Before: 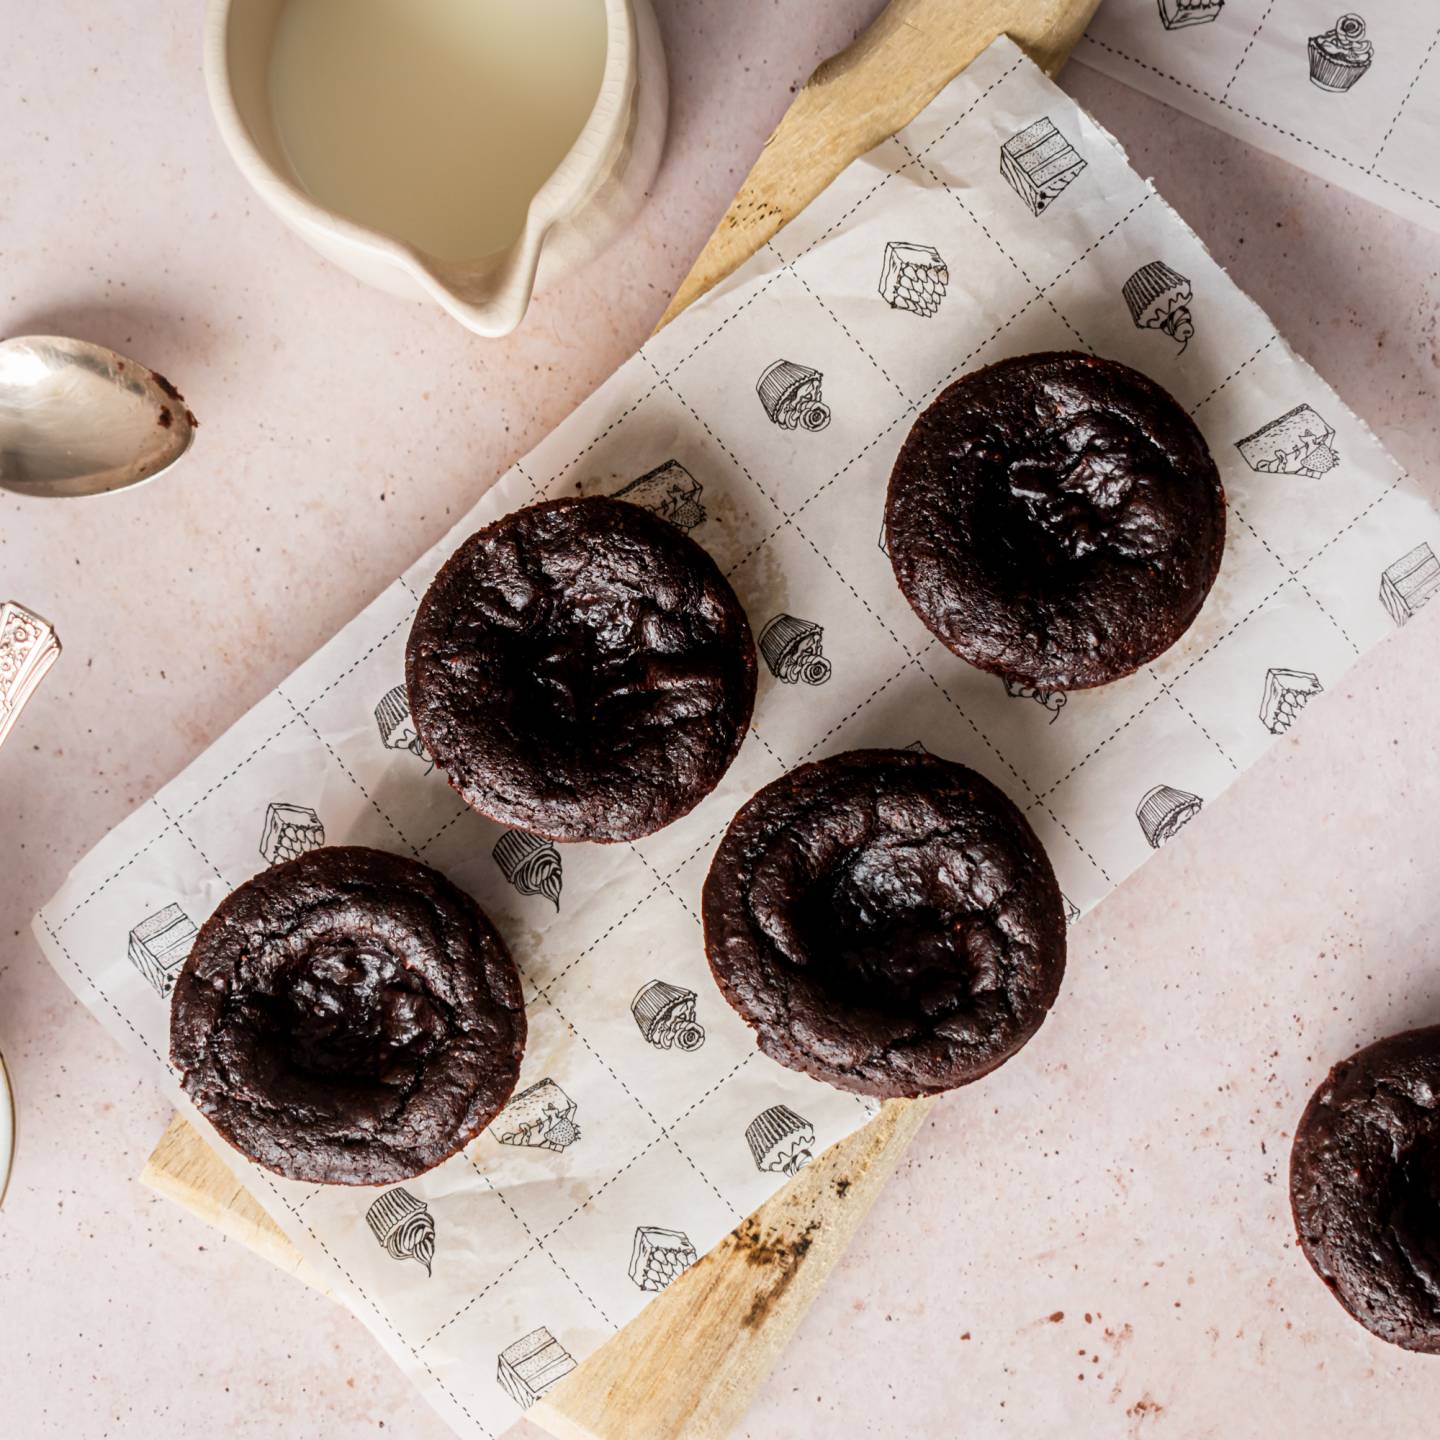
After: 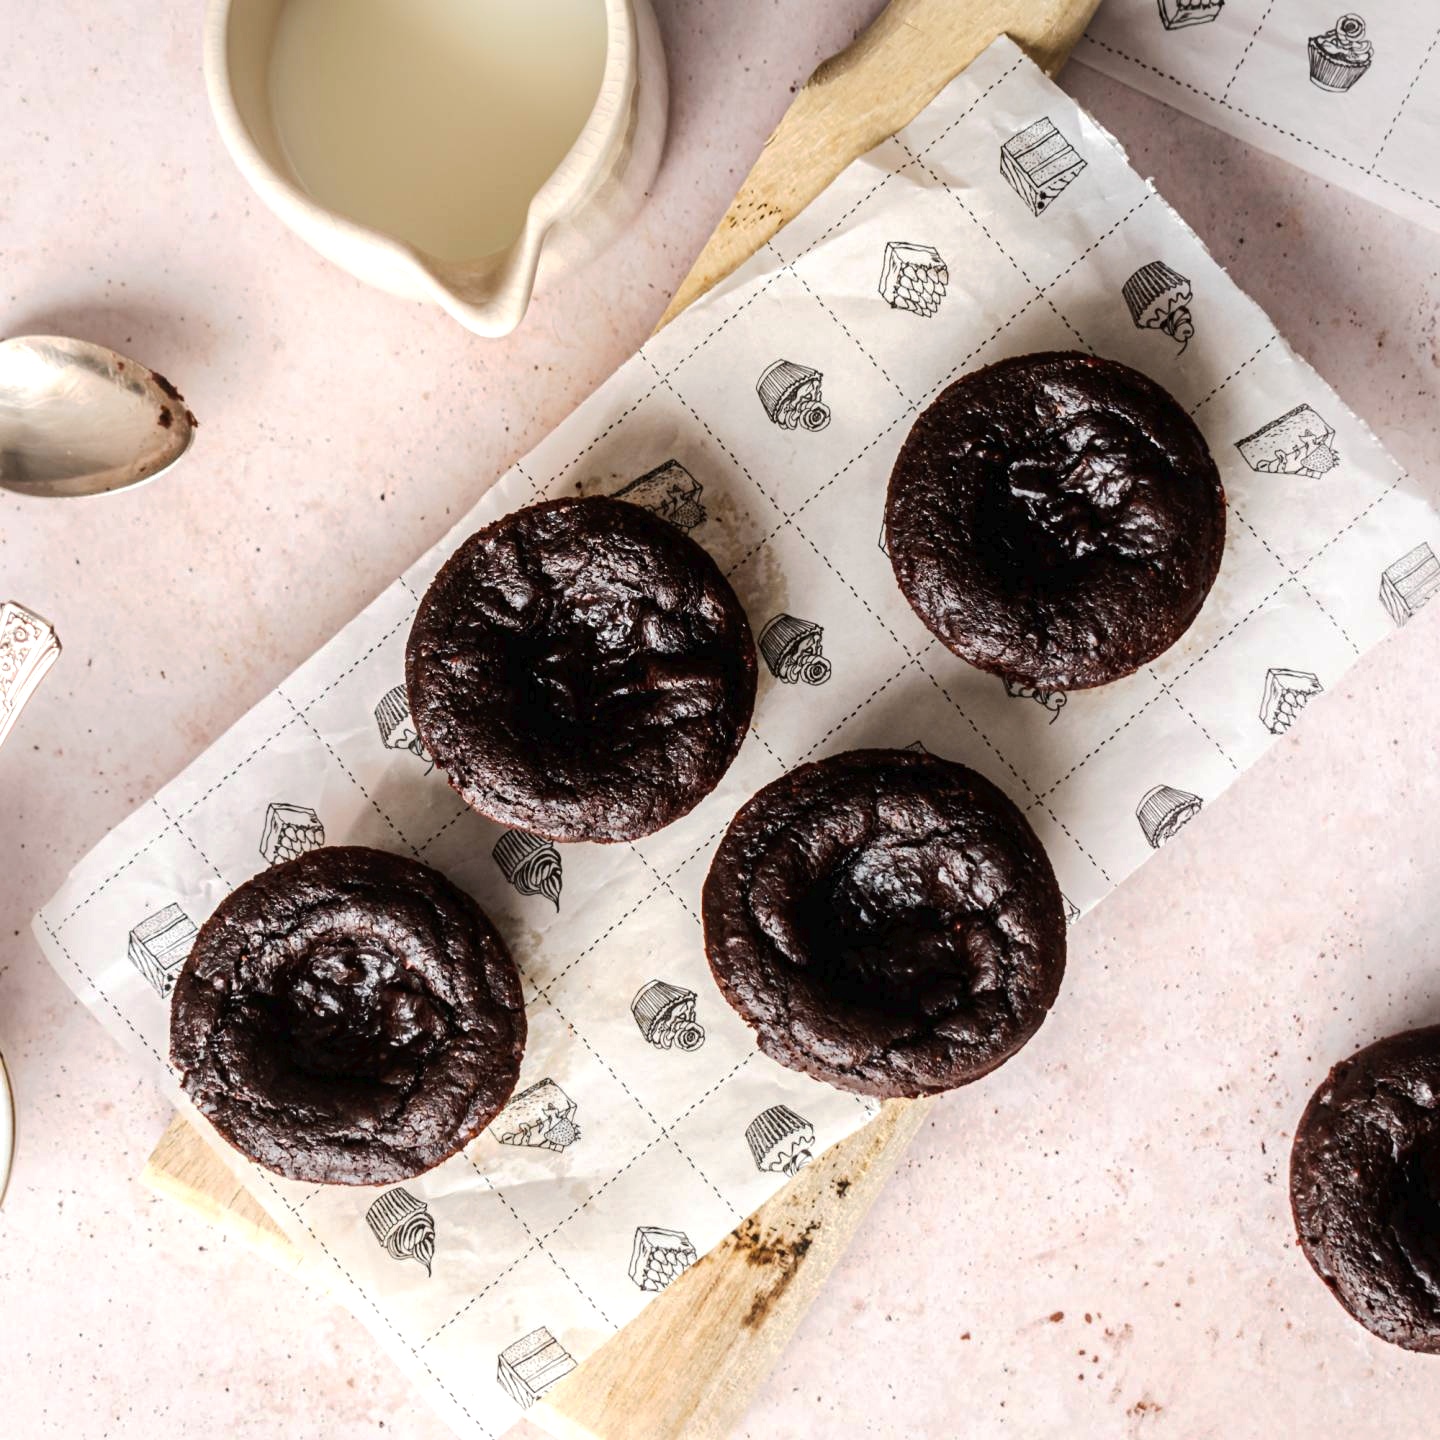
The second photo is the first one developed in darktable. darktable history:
tone equalizer: -8 EV -0.417 EV, -7 EV -0.389 EV, -6 EV -0.333 EV, -5 EV -0.222 EV, -3 EV 0.222 EV, -2 EV 0.333 EV, -1 EV 0.389 EV, +0 EV 0.417 EV, edges refinement/feathering 500, mask exposure compensation -1.57 EV, preserve details no
tone curve: curves: ch0 [(0, 0) (0.003, 0.018) (0.011, 0.024) (0.025, 0.038) (0.044, 0.067) (0.069, 0.098) (0.1, 0.13) (0.136, 0.165) (0.177, 0.205) (0.224, 0.249) (0.277, 0.304) (0.335, 0.365) (0.399, 0.432) (0.468, 0.505) (0.543, 0.579) (0.623, 0.652) (0.709, 0.725) (0.801, 0.802) (0.898, 0.876) (1, 1)], preserve colors none
